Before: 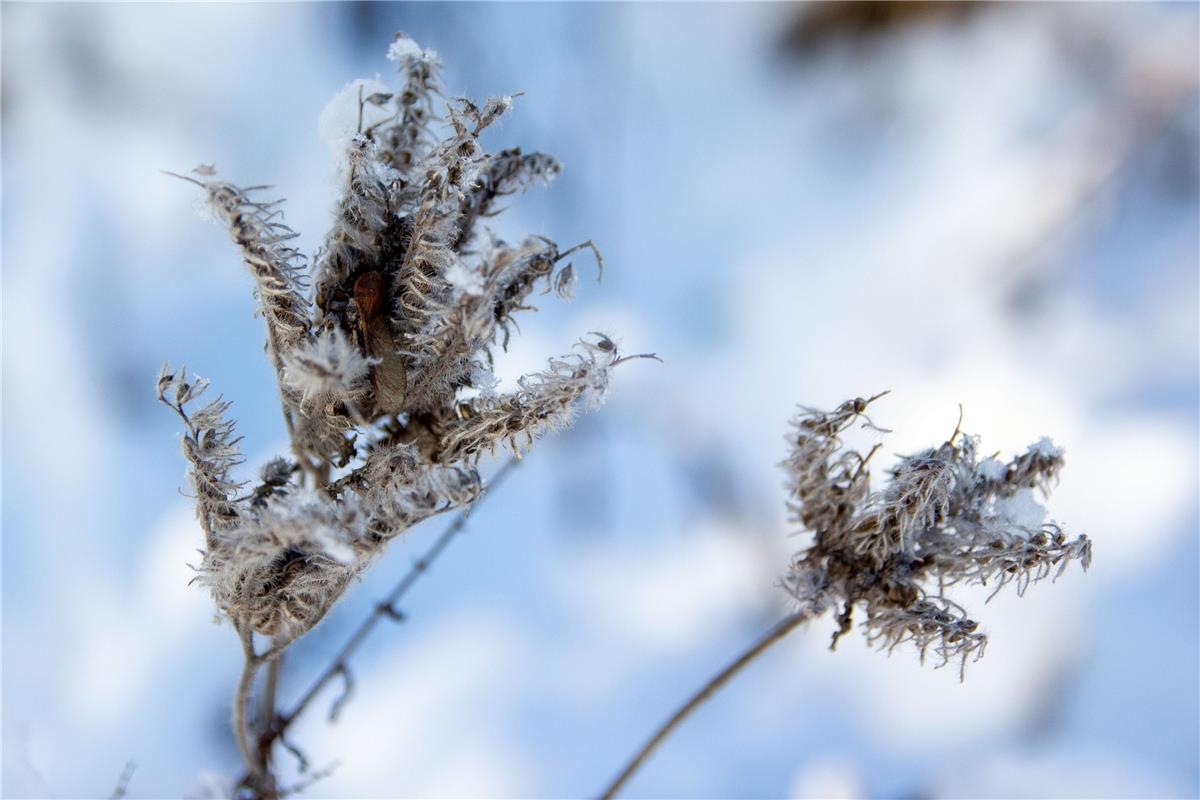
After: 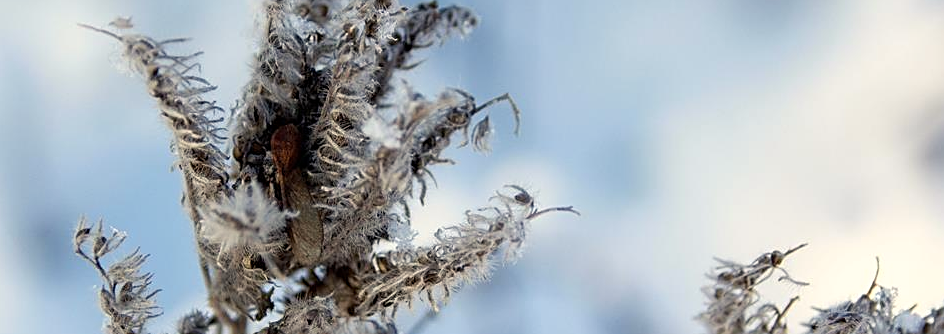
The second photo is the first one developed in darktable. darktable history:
color balance rgb: power › hue 72.7°, highlights gain › chroma 3.09%, highlights gain › hue 78.65°, perceptual saturation grading › global saturation -0.1%
crop: left 6.967%, top 18.46%, right 14.294%, bottom 39.746%
sharpen: on, module defaults
